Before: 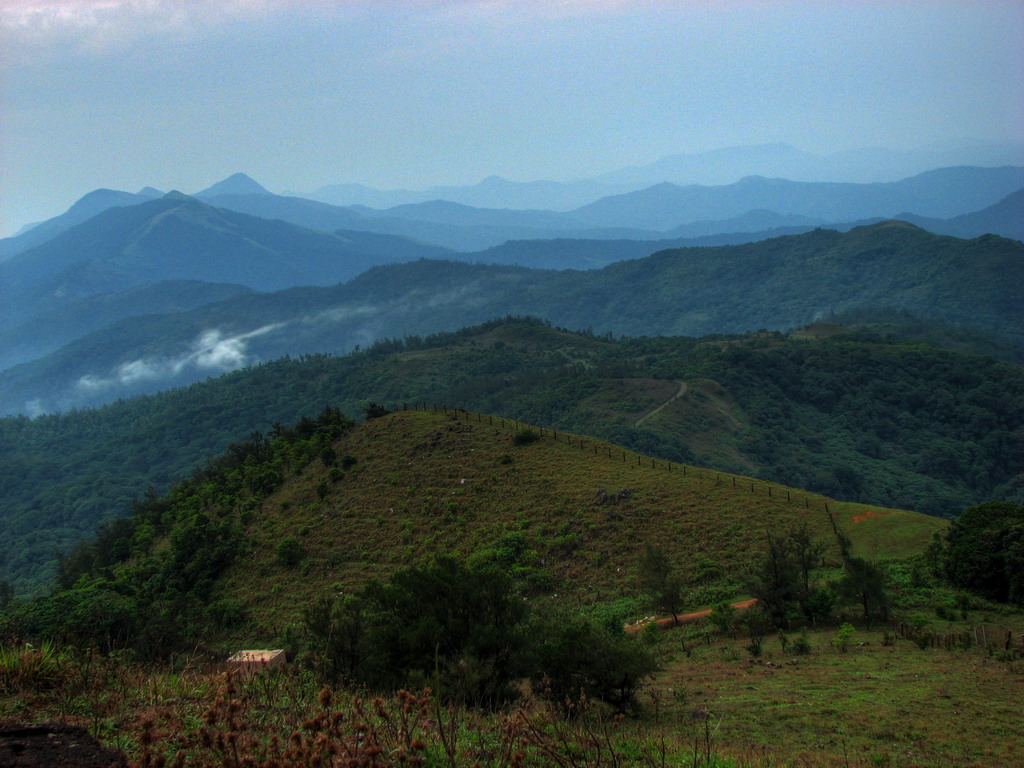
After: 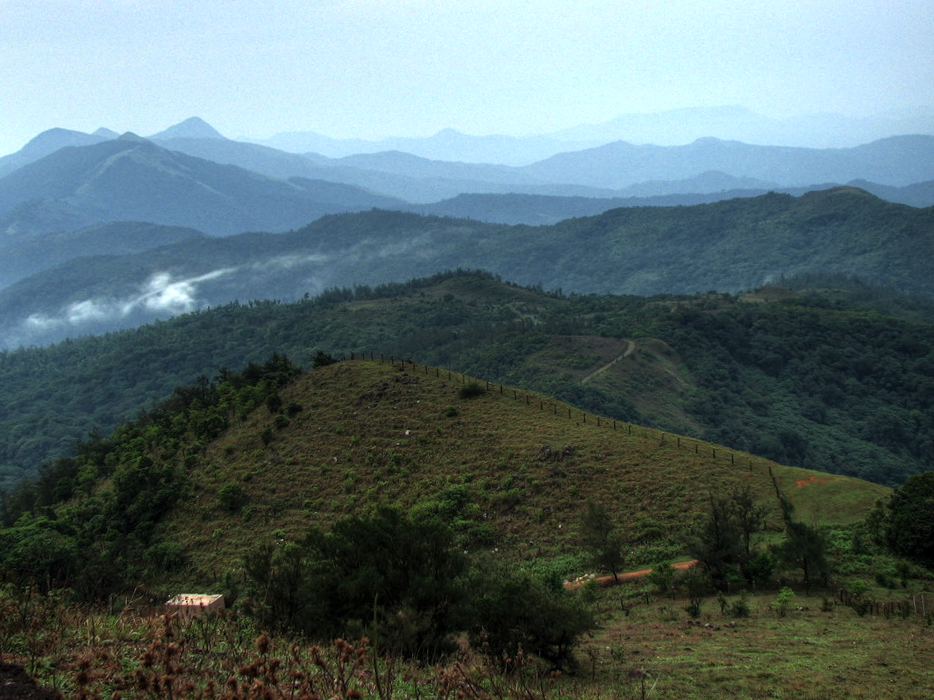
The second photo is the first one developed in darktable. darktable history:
levels: mode automatic, black 0.023%, white 99.97%, levels [0.062, 0.494, 0.925]
contrast brightness saturation: contrast 0.1, saturation -0.3
crop and rotate: angle -1.96°, left 3.097%, top 4.154%, right 1.586%, bottom 0.529%
